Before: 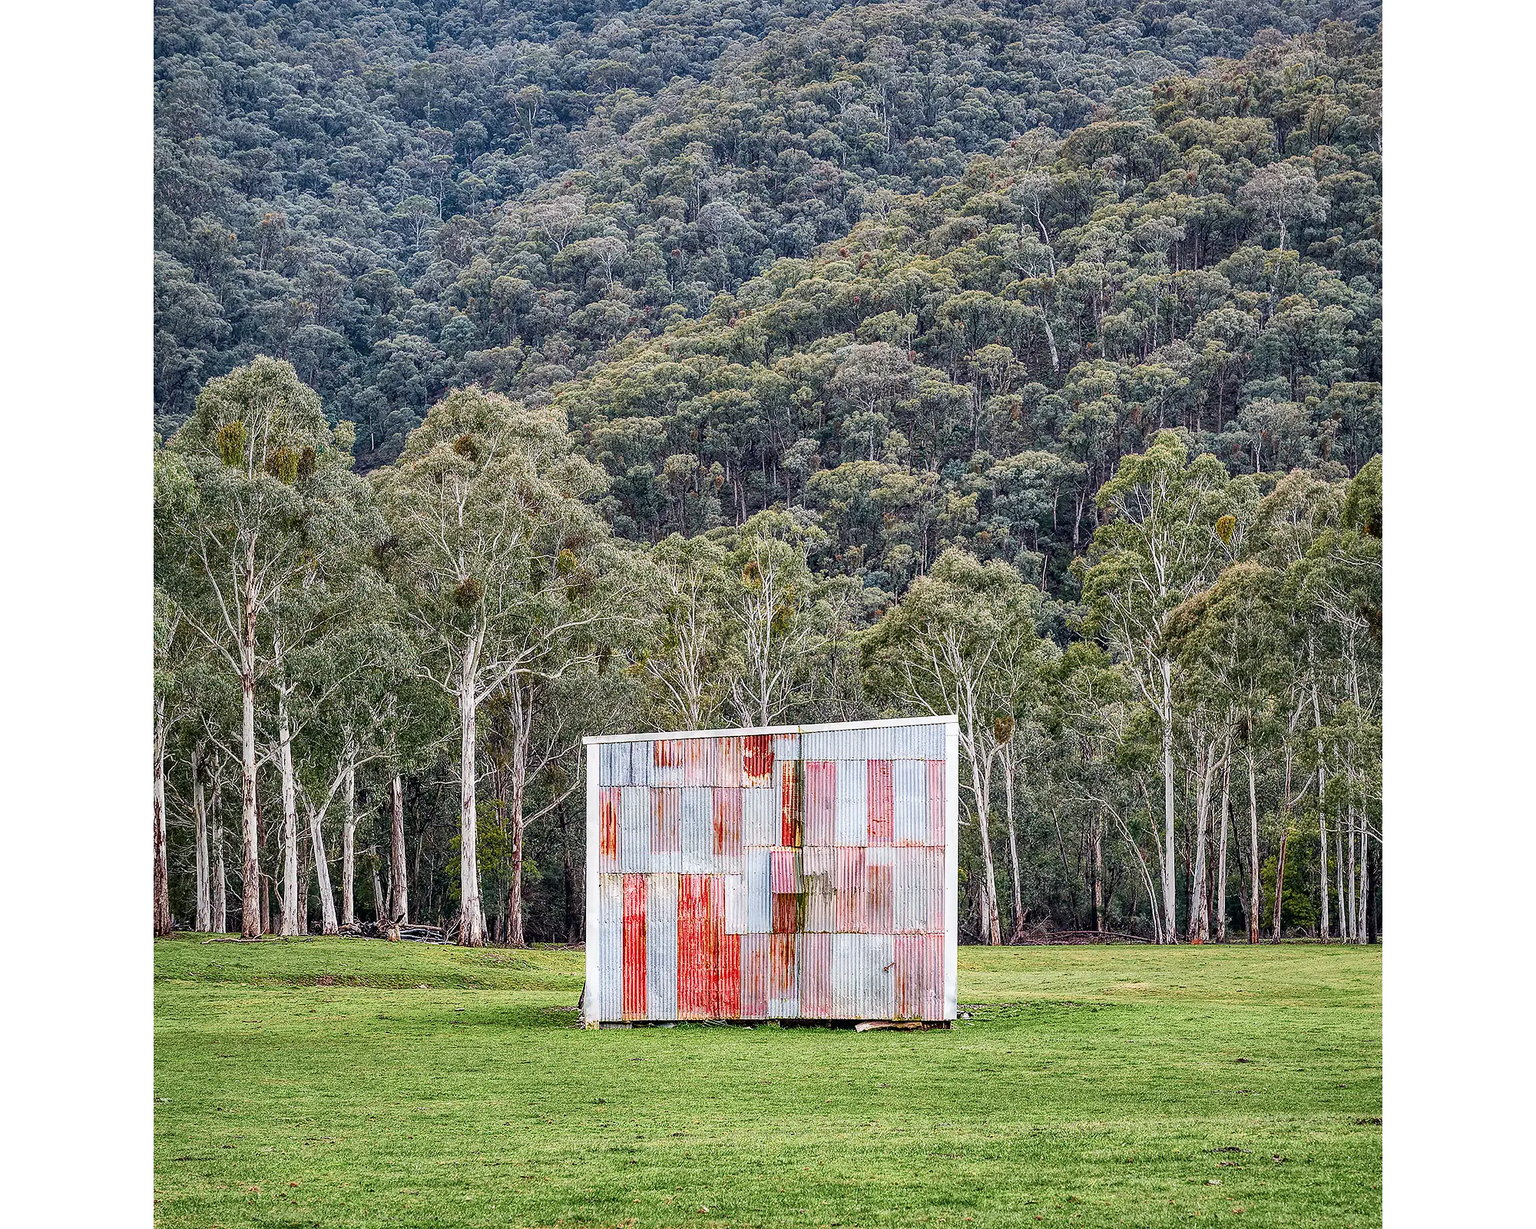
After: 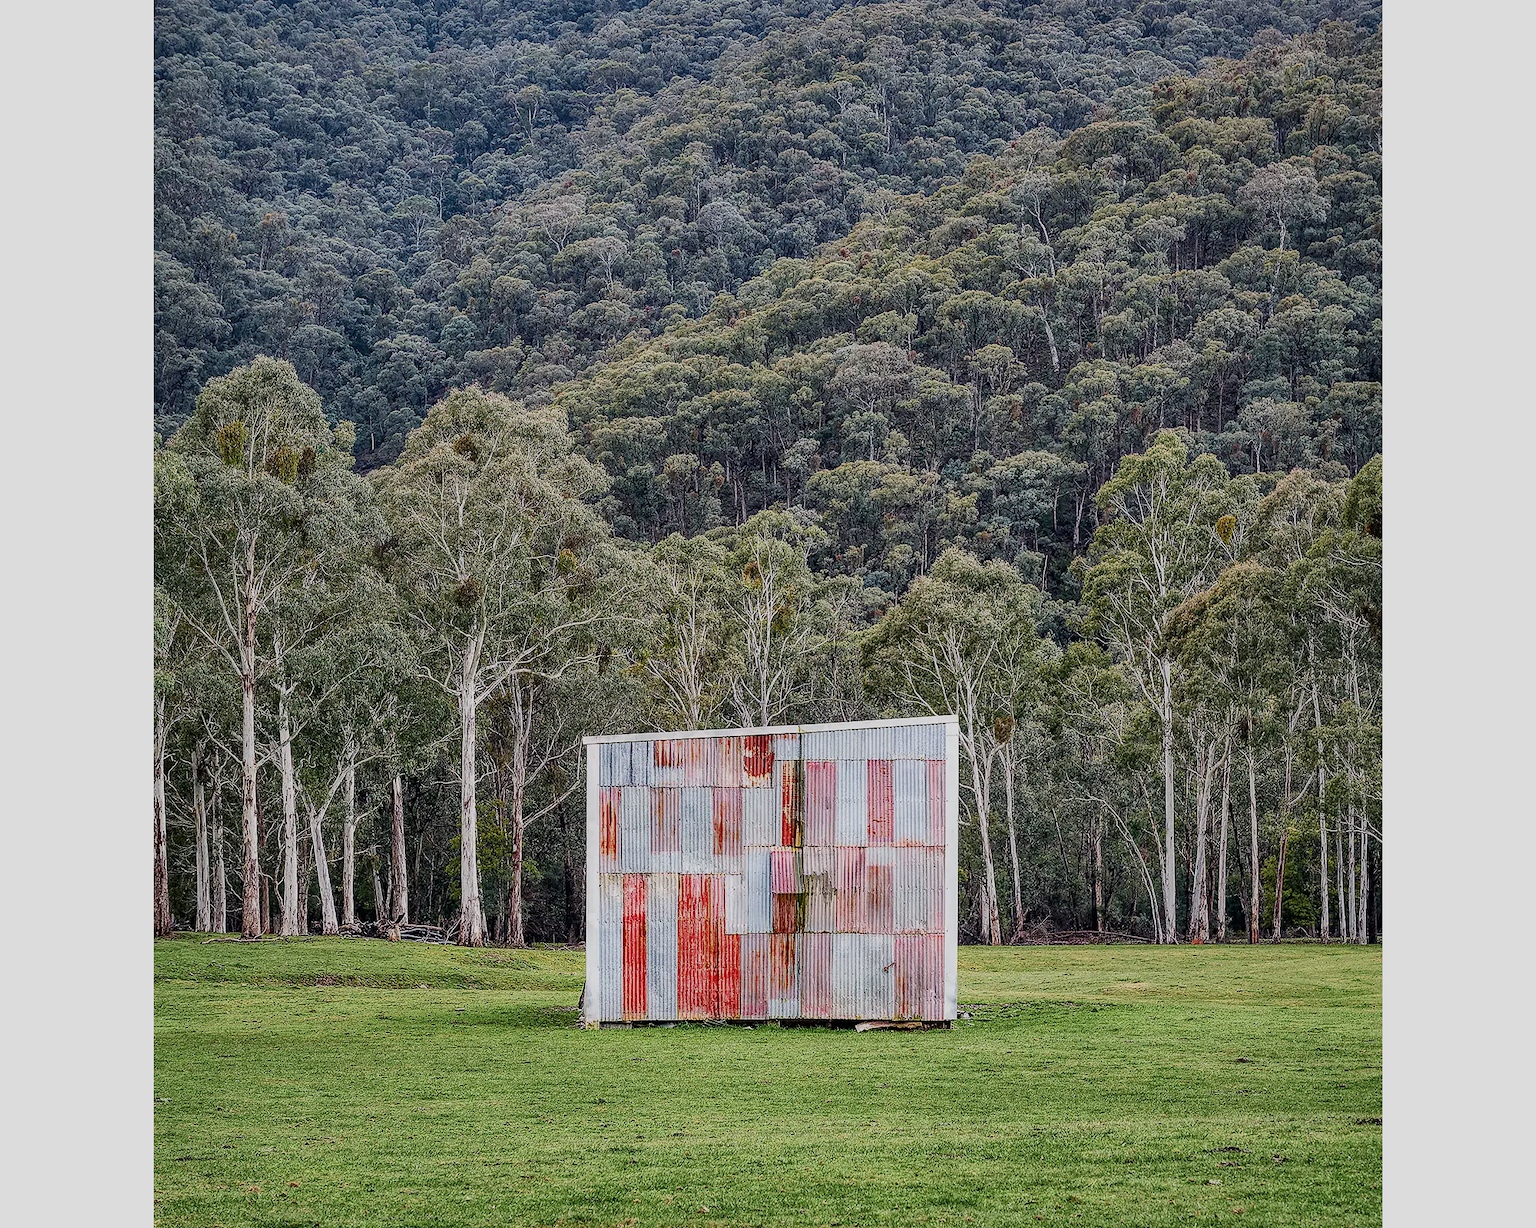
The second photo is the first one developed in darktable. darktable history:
exposure: exposure -0.488 EV, compensate exposure bias true, compensate highlight preservation false
